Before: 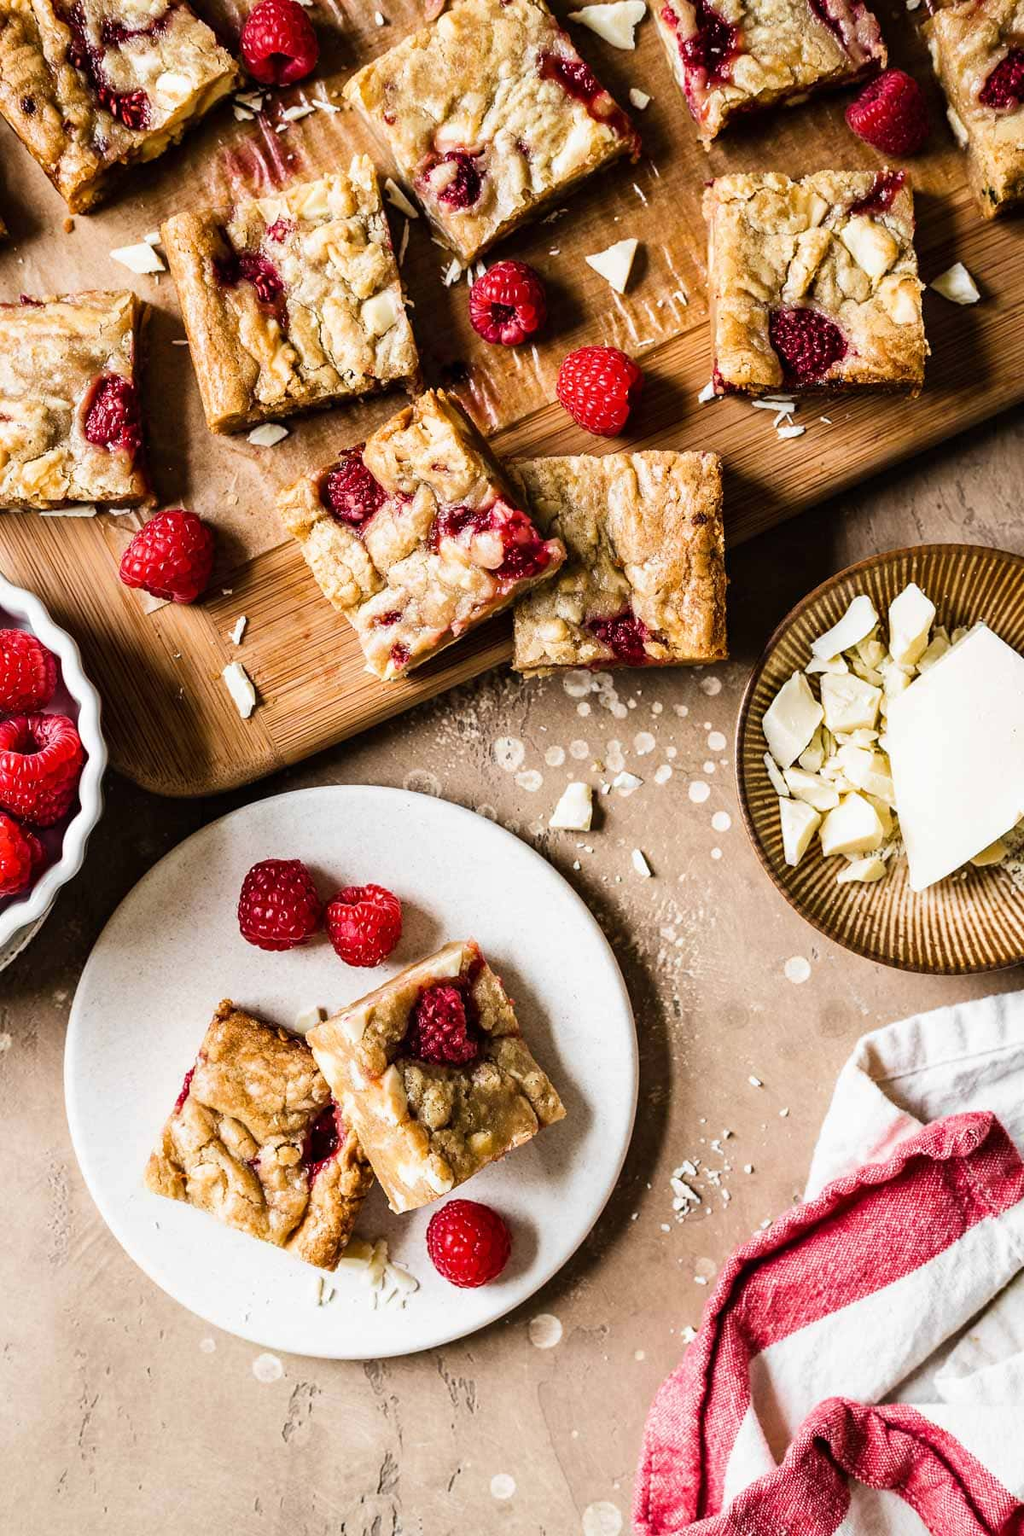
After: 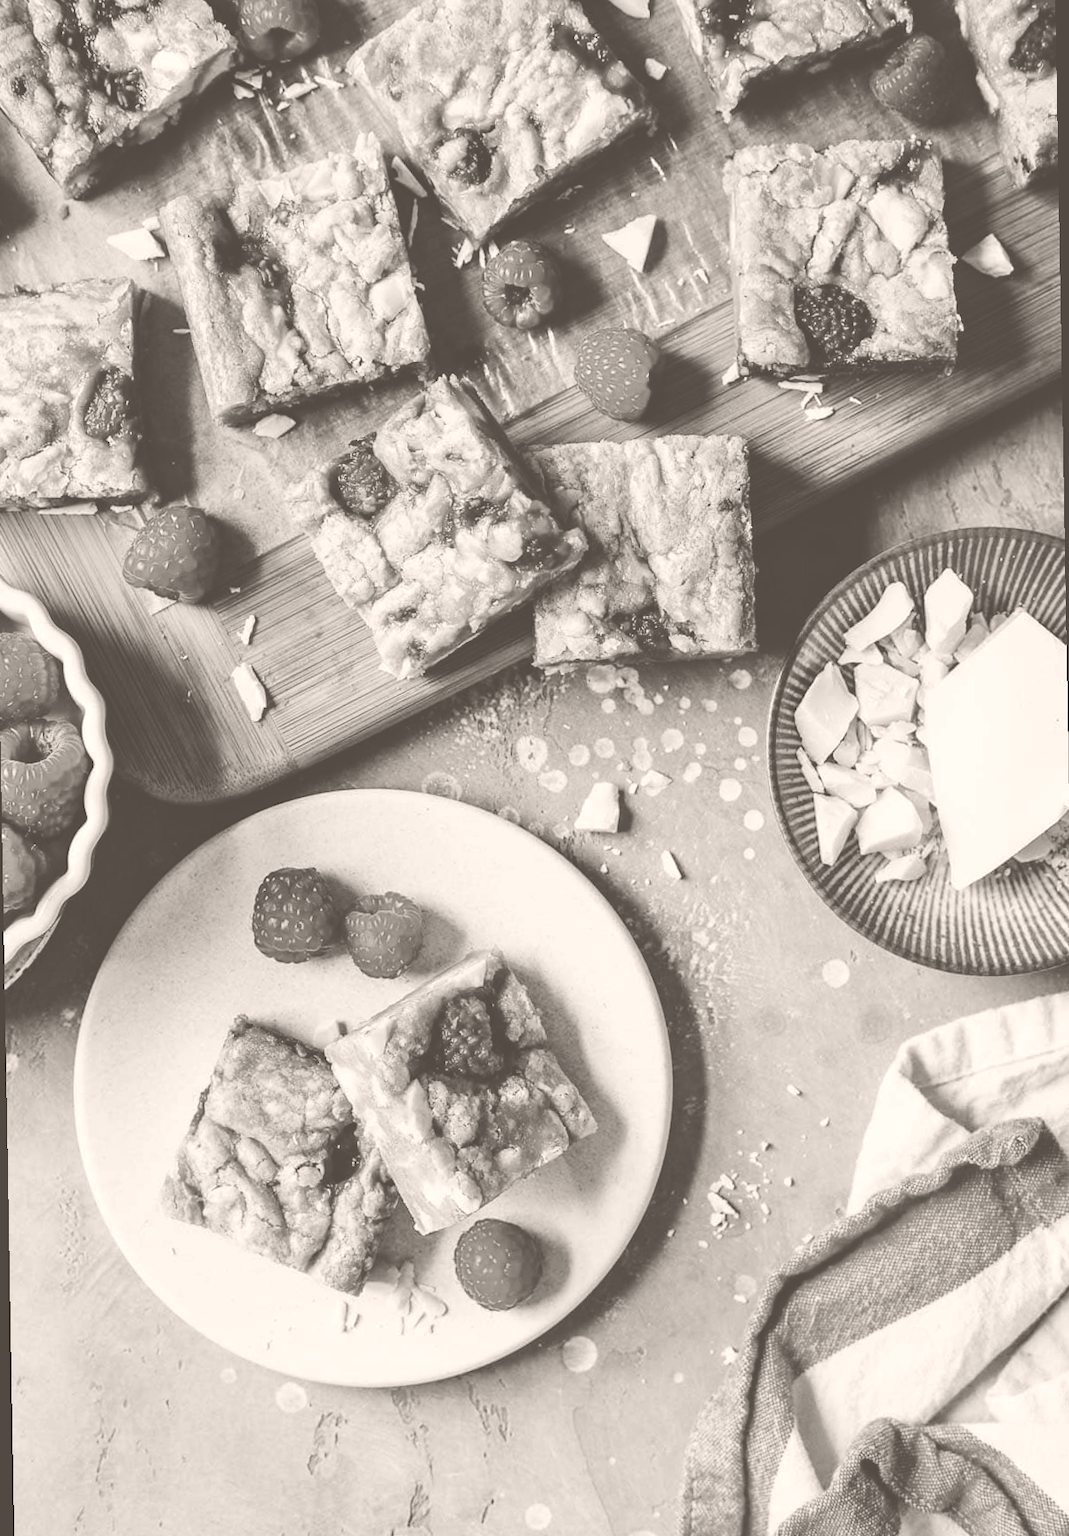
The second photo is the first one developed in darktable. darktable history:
exposure: exposure 0.648 EV, compensate highlight preservation false
colorize: hue 34.49°, saturation 35.33%, source mix 100%, lightness 55%, version 1
rotate and perspective: rotation -1°, crop left 0.011, crop right 0.989, crop top 0.025, crop bottom 0.975
tone equalizer: -8 EV -2 EV, -7 EV -2 EV, -6 EV -2 EV, -5 EV -2 EV, -4 EV -2 EV, -3 EV -2 EV, -2 EV -2 EV, -1 EV -1.63 EV, +0 EV -2 EV
